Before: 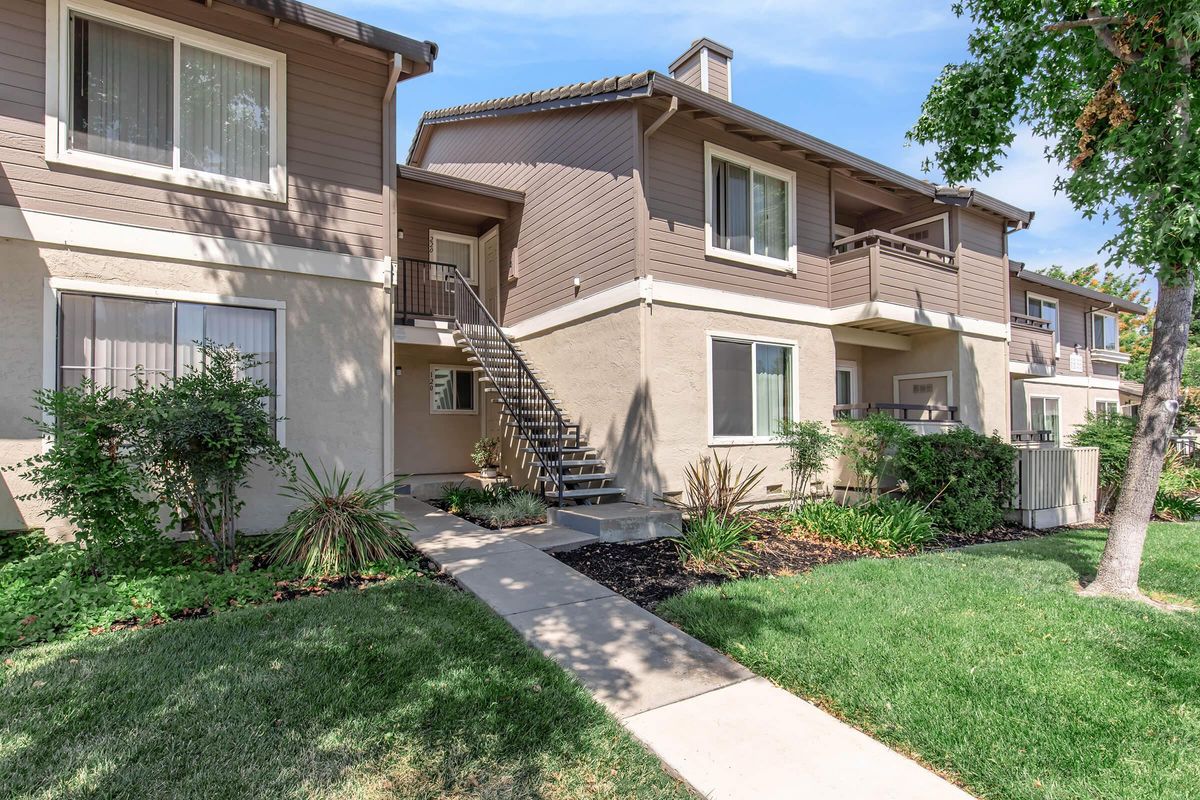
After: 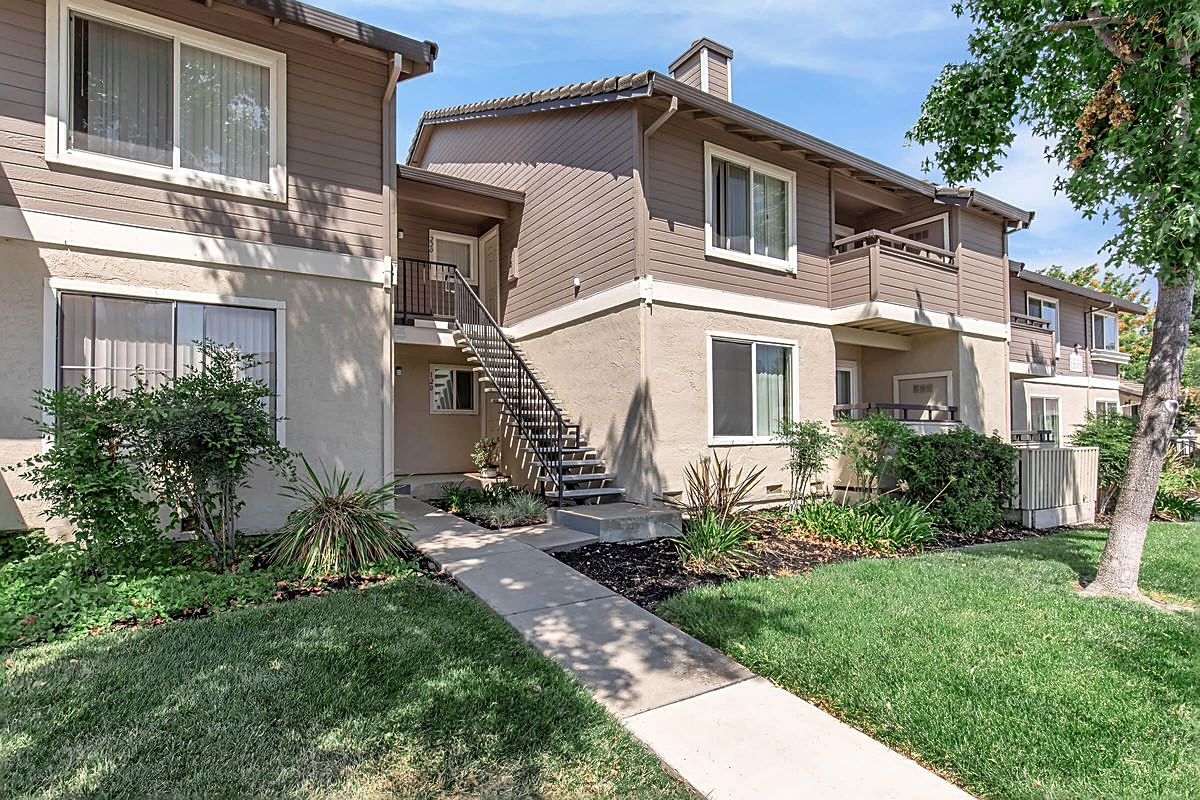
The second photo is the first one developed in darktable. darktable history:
shadows and highlights: soften with gaussian
contrast brightness saturation: saturation -0.05
sharpen: on, module defaults
